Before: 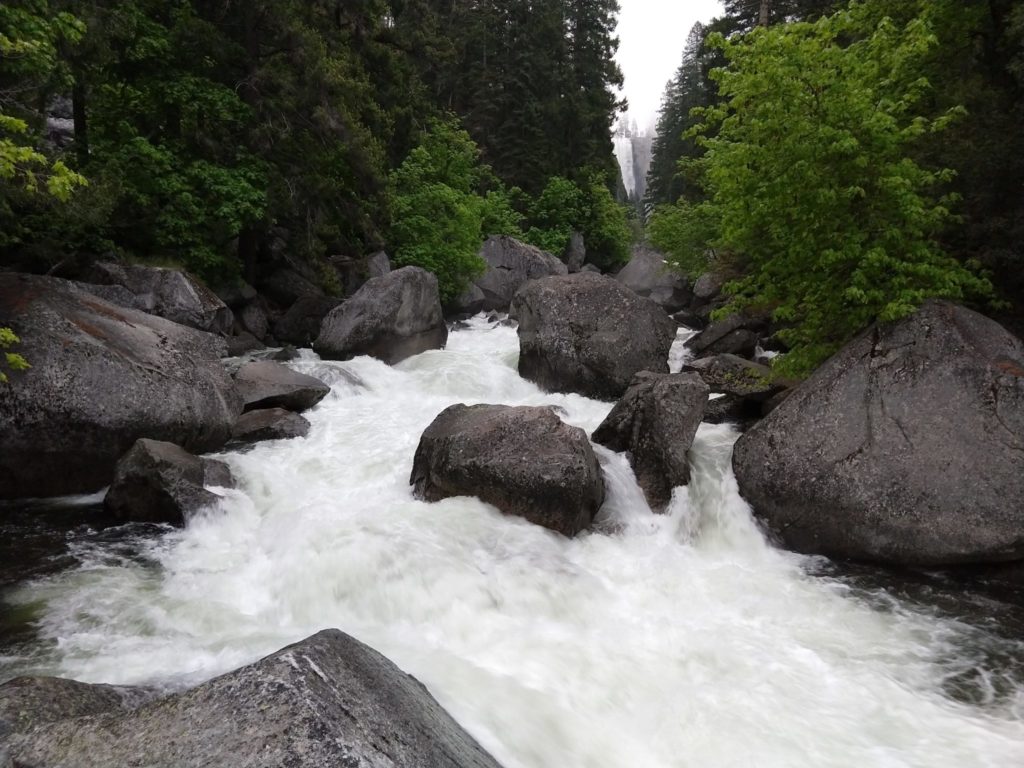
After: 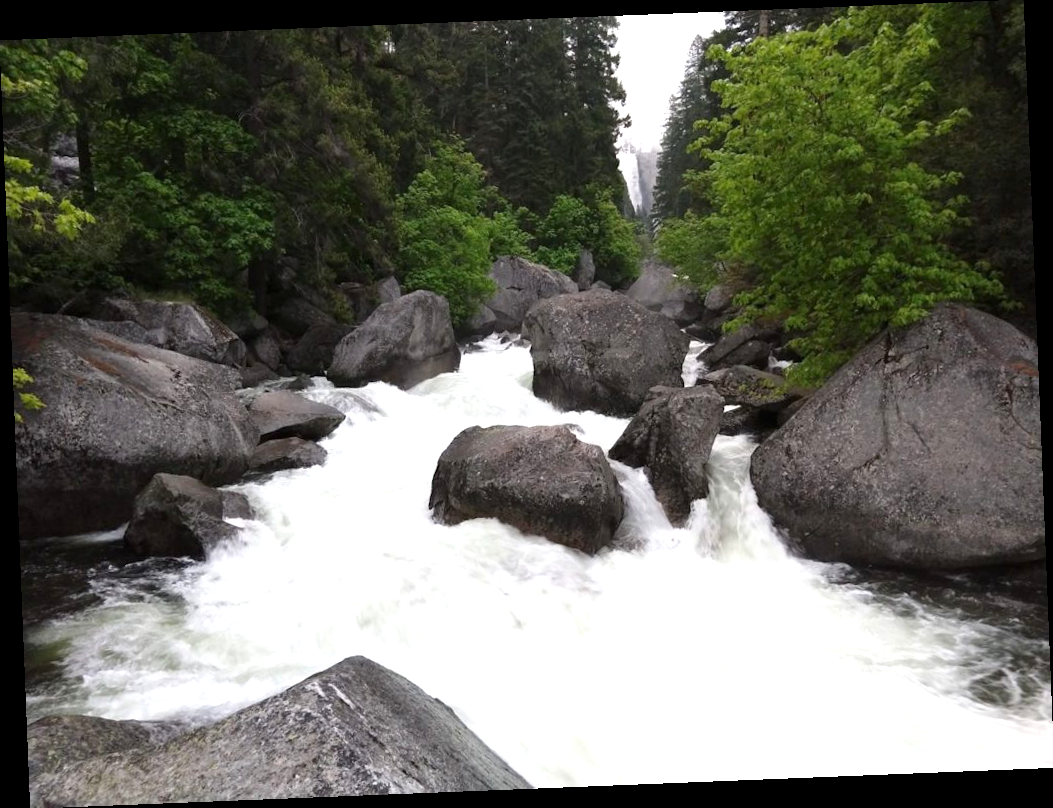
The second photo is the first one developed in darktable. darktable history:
exposure: exposure 0.661 EV, compensate highlight preservation false
rotate and perspective: rotation -2.29°, automatic cropping off
